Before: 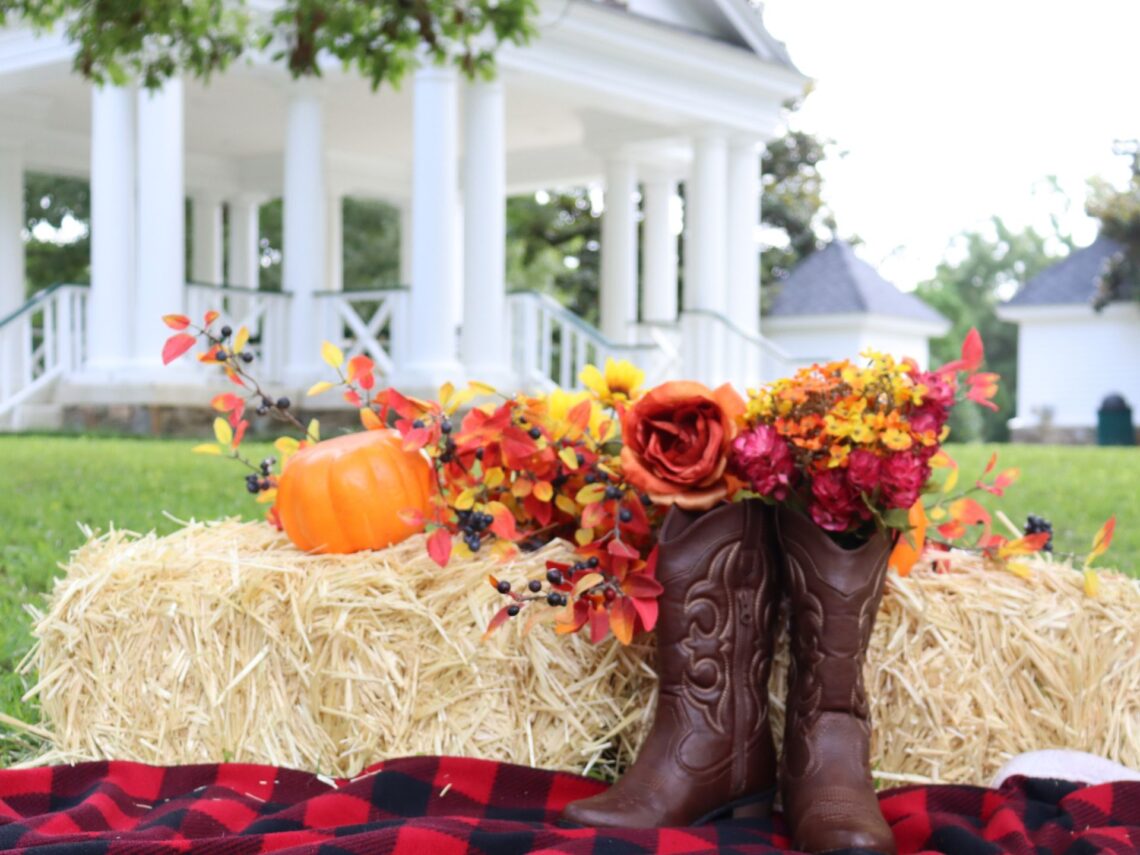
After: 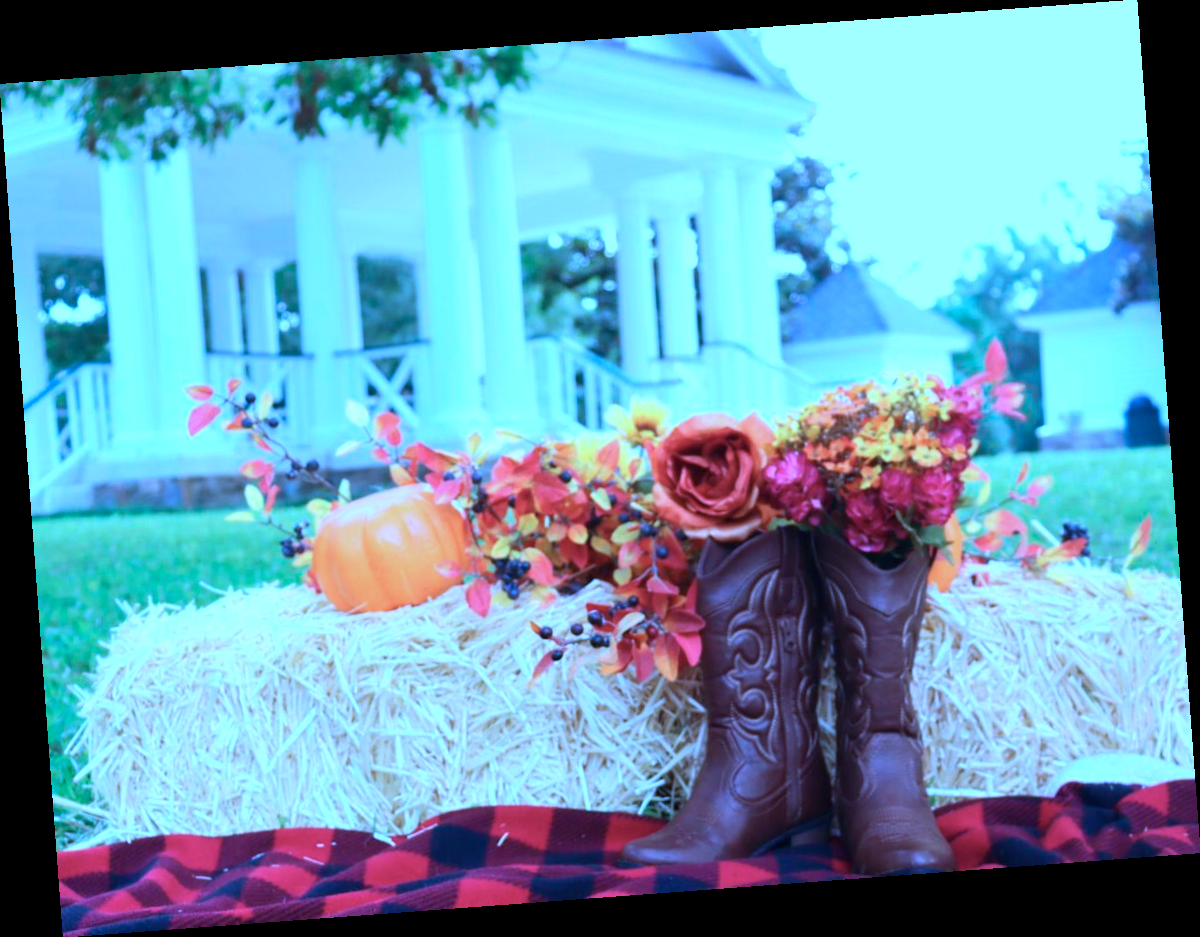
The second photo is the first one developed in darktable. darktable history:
exposure: exposure 0.258 EV, compensate highlight preservation false
color calibration: illuminant as shot in camera, x 0.462, y 0.419, temperature 2651.64 K
rotate and perspective: rotation -4.25°, automatic cropping off
